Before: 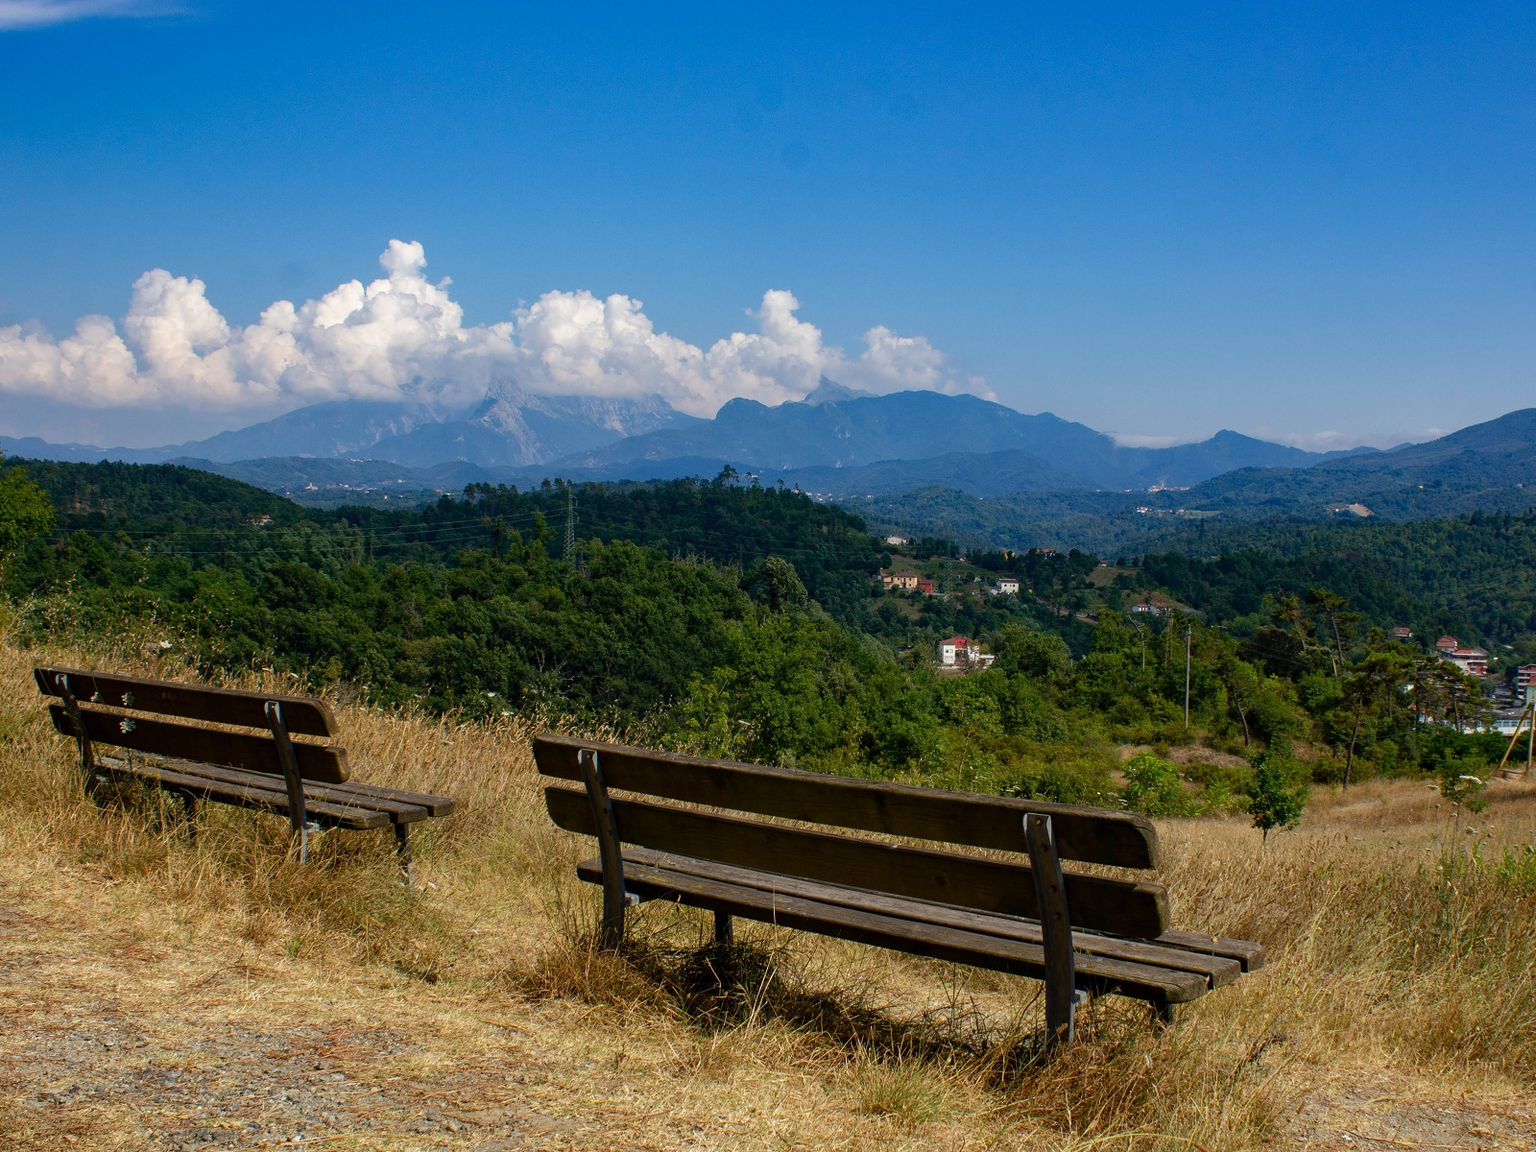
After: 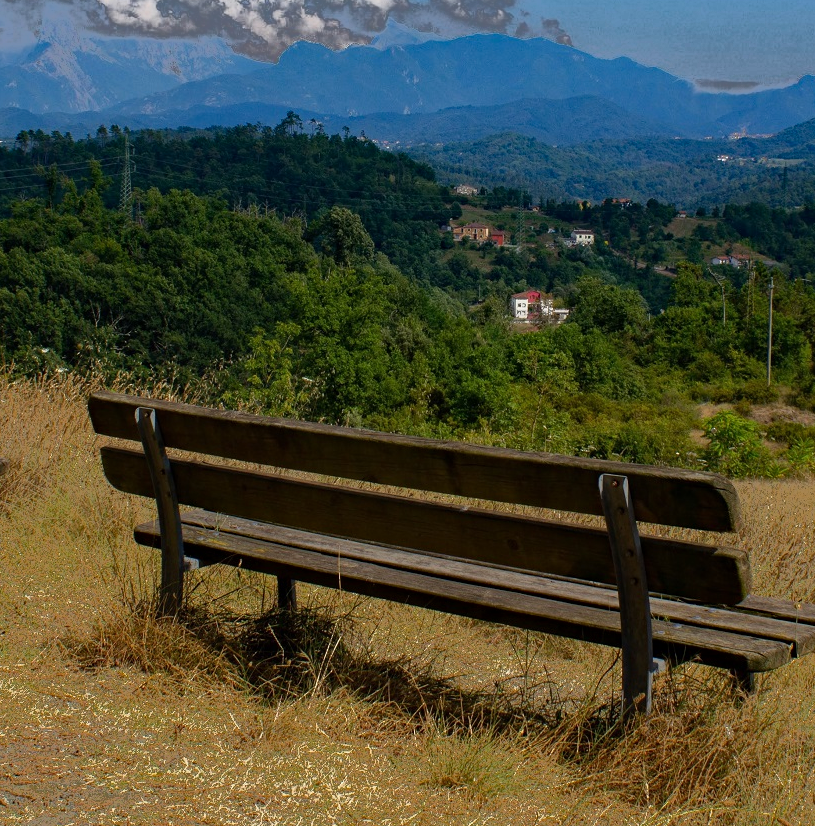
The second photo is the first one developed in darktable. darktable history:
fill light: exposure -0.73 EV, center 0.69, width 2.2
crop and rotate: left 29.237%, top 31.152%, right 19.807%
haze removal: compatibility mode true, adaptive false
